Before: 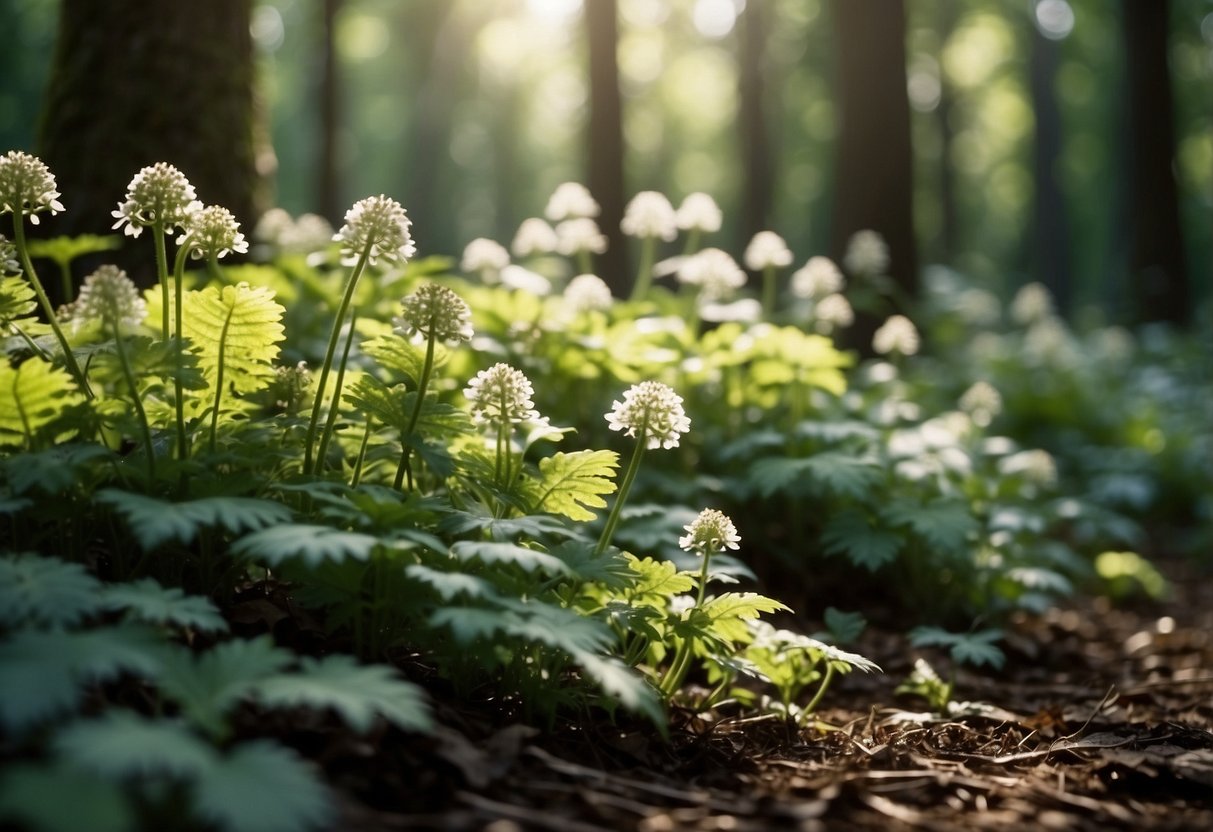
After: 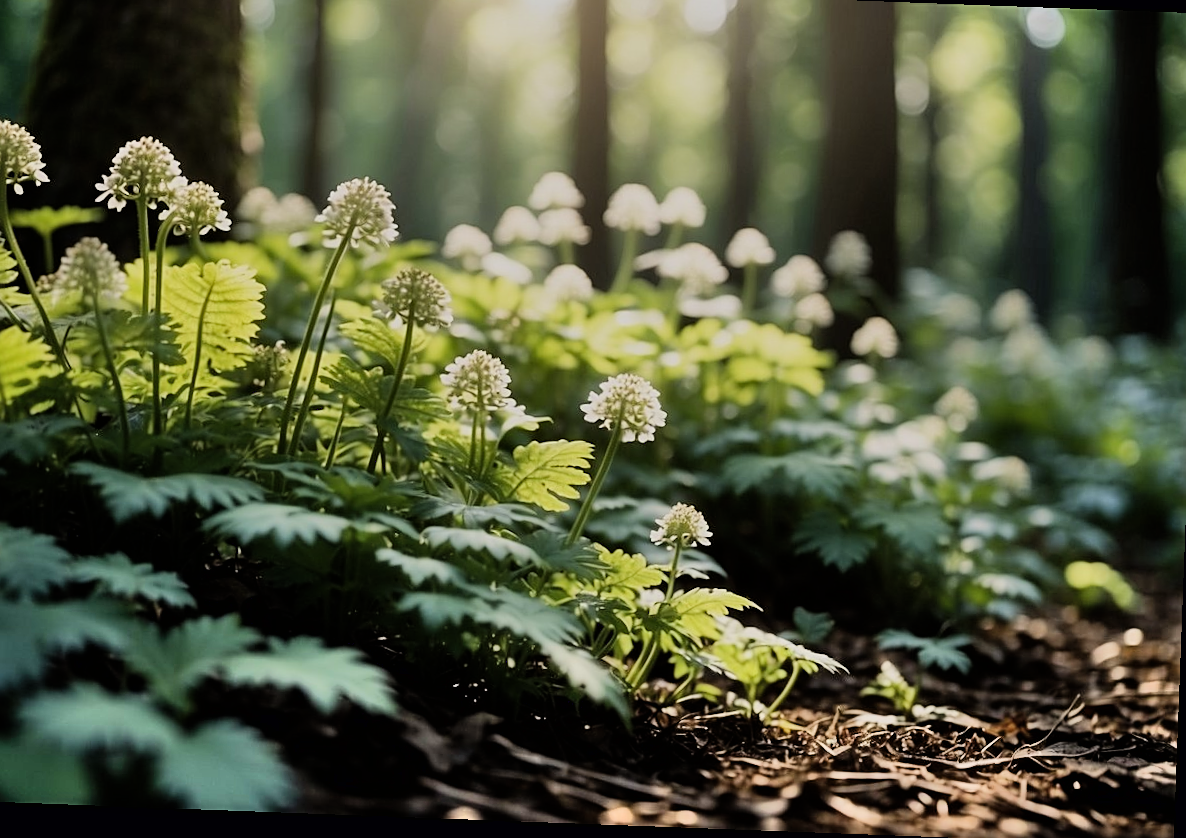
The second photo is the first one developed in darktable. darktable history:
filmic rgb: black relative exposure -7.65 EV, white relative exposure 4.56 EV, threshold 3 EV, hardness 3.61, color science v6 (2022), enable highlight reconstruction true
sharpen: on, module defaults
shadows and highlights: soften with gaussian
crop and rotate: angle -2.15°, left 3.159%, top 3.654%, right 1.39%, bottom 0.675%
